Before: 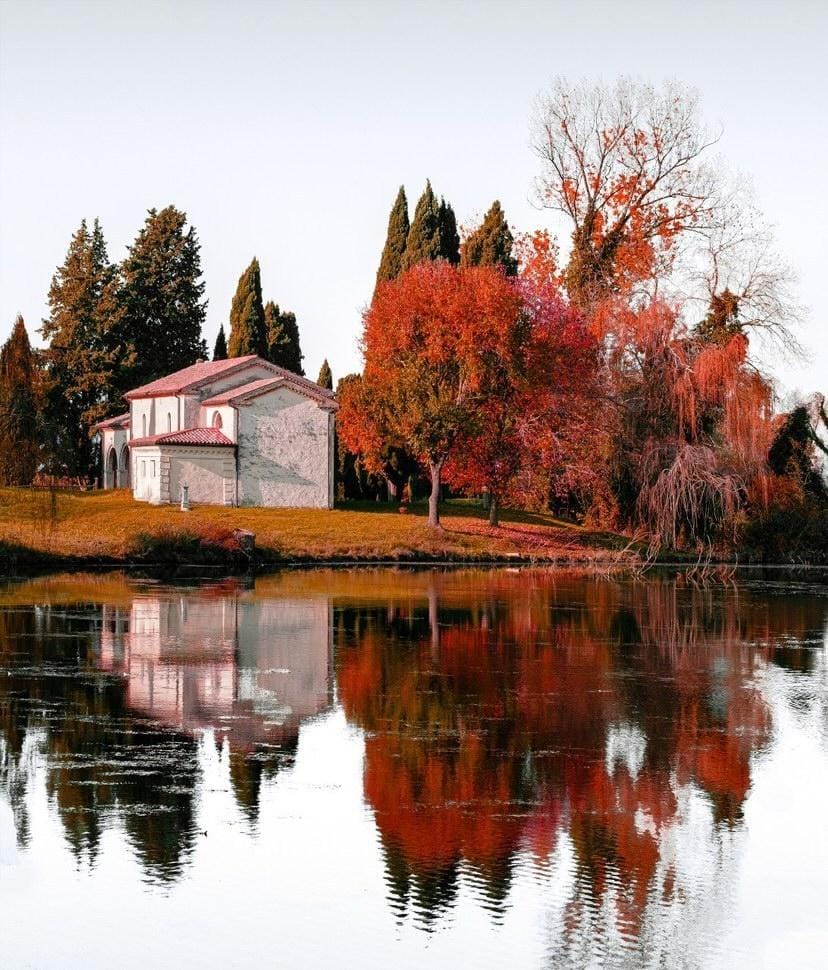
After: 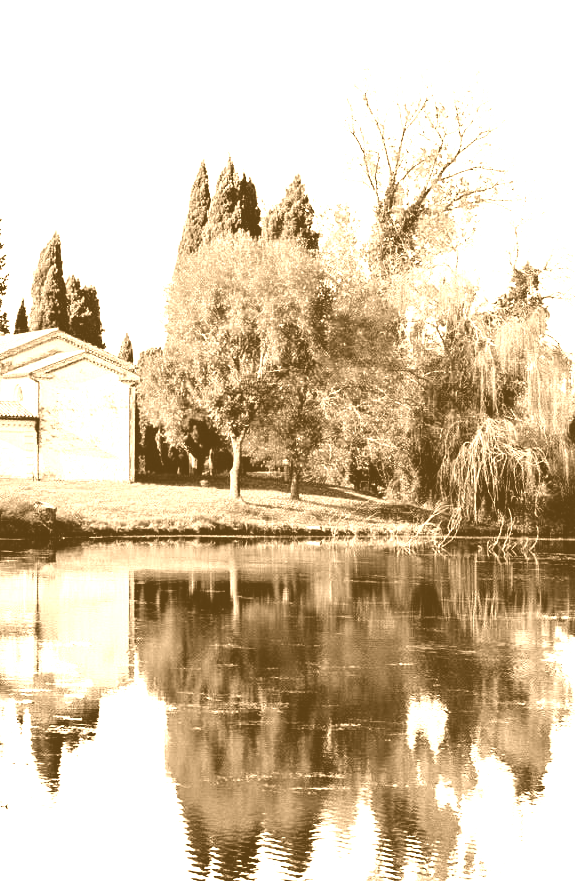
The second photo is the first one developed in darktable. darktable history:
base curve: curves: ch0 [(0, 0) (0.007, 0.004) (0.027, 0.03) (0.046, 0.07) (0.207, 0.54) (0.442, 0.872) (0.673, 0.972) (1, 1)], preserve colors none
crop and rotate: left 24.034%, top 2.838%, right 6.406%, bottom 6.299%
colorize: hue 28.8°, source mix 100%
